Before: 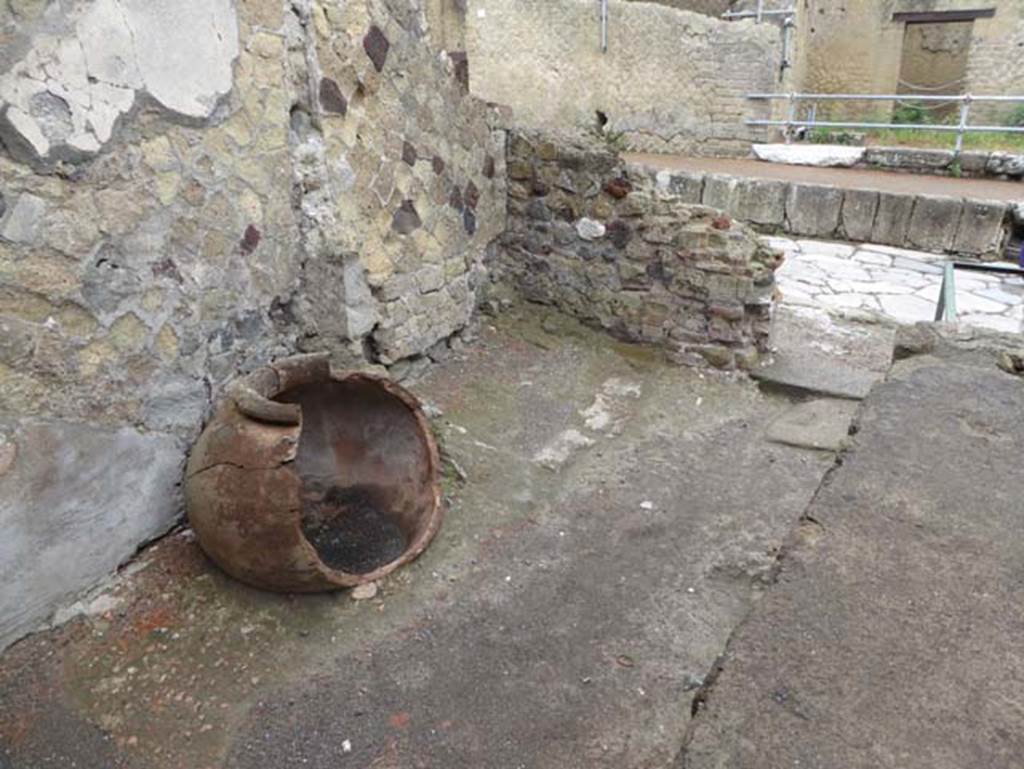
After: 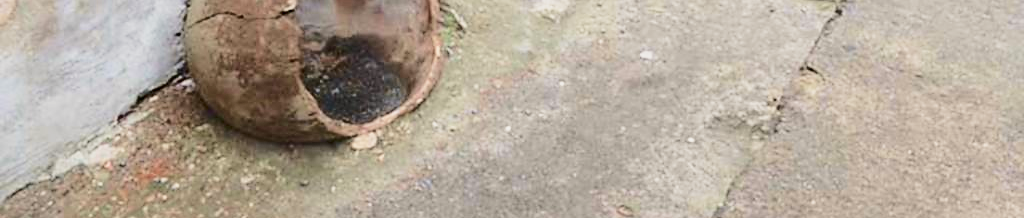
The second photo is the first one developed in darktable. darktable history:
base curve: curves: ch0 [(0, 0) (0.088, 0.125) (0.176, 0.251) (0.354, 0.501) (0.613, 0.749) (1, 0.877)], preserve colors none
tone curve: curves: ch0 [(0, 0.011) (0.104, 0.085) (0.236, 0.234) (0.398, 0.507) (0.498, 0.621) (0.65, 0.757) (0.835, 0.883) (1, 0.961)]; ch1 [(0, 0) (0.353, 0.344) (0.43, 0.401) (0.479, 0.476) (0.502, 0.502) (0.54, 0.542) (0.602, 0.613) (0.638, 0.668) (0.693, 0.727) (1, 1)]; ch2 [(0, 0) (0.34, 0.314) (0.434, 0.43) (0.5, 0.506) (0.521, 0.54) (0.54, 0.56) (0.595, 0.613) (0.644, 0.729) (1, 1)], color space Lab, independent channels, preserve colors none
crop and rotate: top 58.544%, bottom 13.02%
sharpen: radius 1.876, amount 0.413, threshold 1.621
